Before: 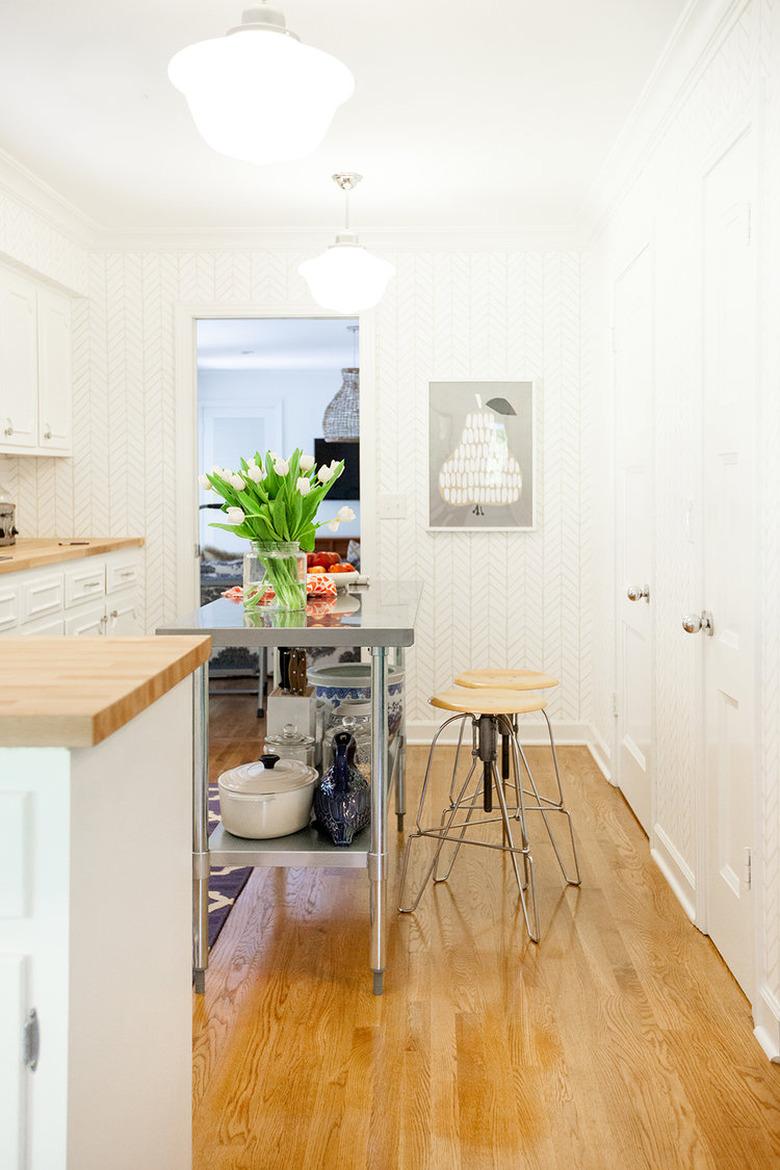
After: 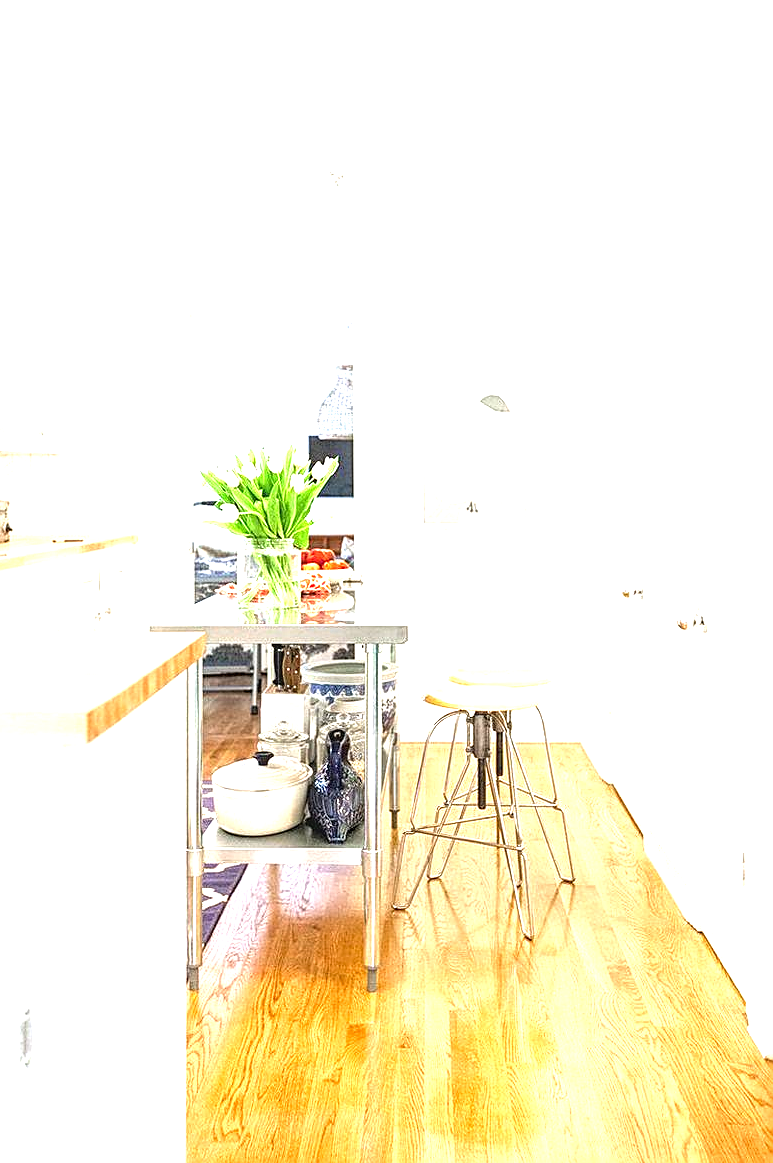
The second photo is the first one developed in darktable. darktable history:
exposure: black level correction 0, exposure 1.569 EV, compensate highlight preservation false
local contrast: on, module defaults
crop and rotate: left 0.819%, top 0.284%, bottom 0.251%
sharpen: on, module defaults
